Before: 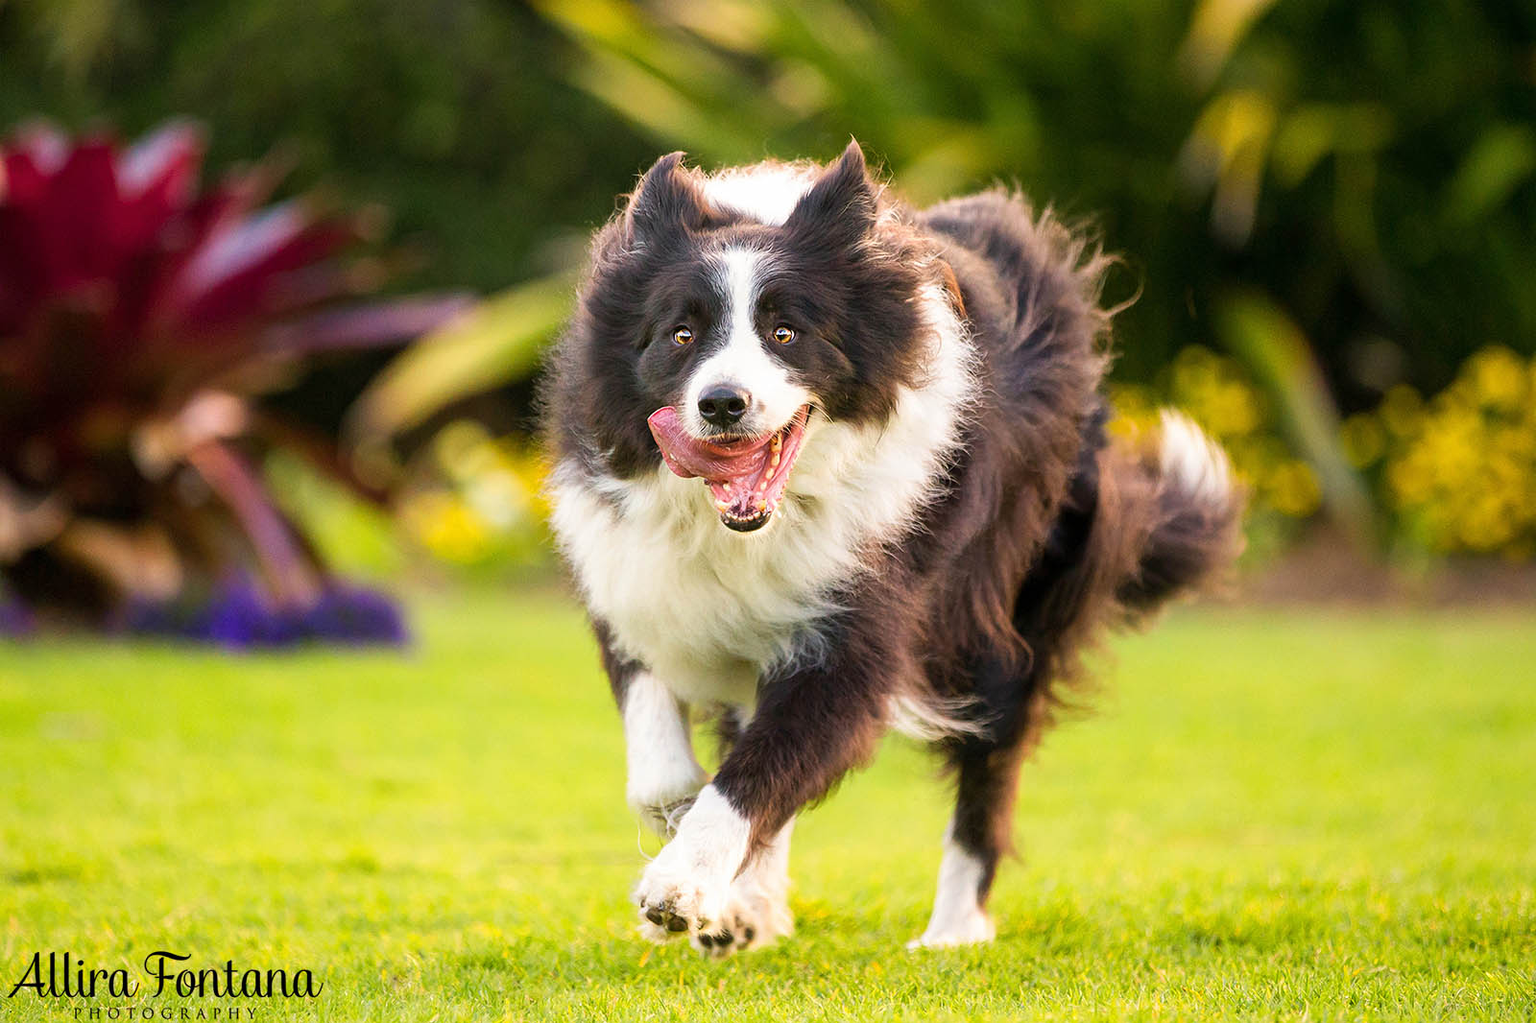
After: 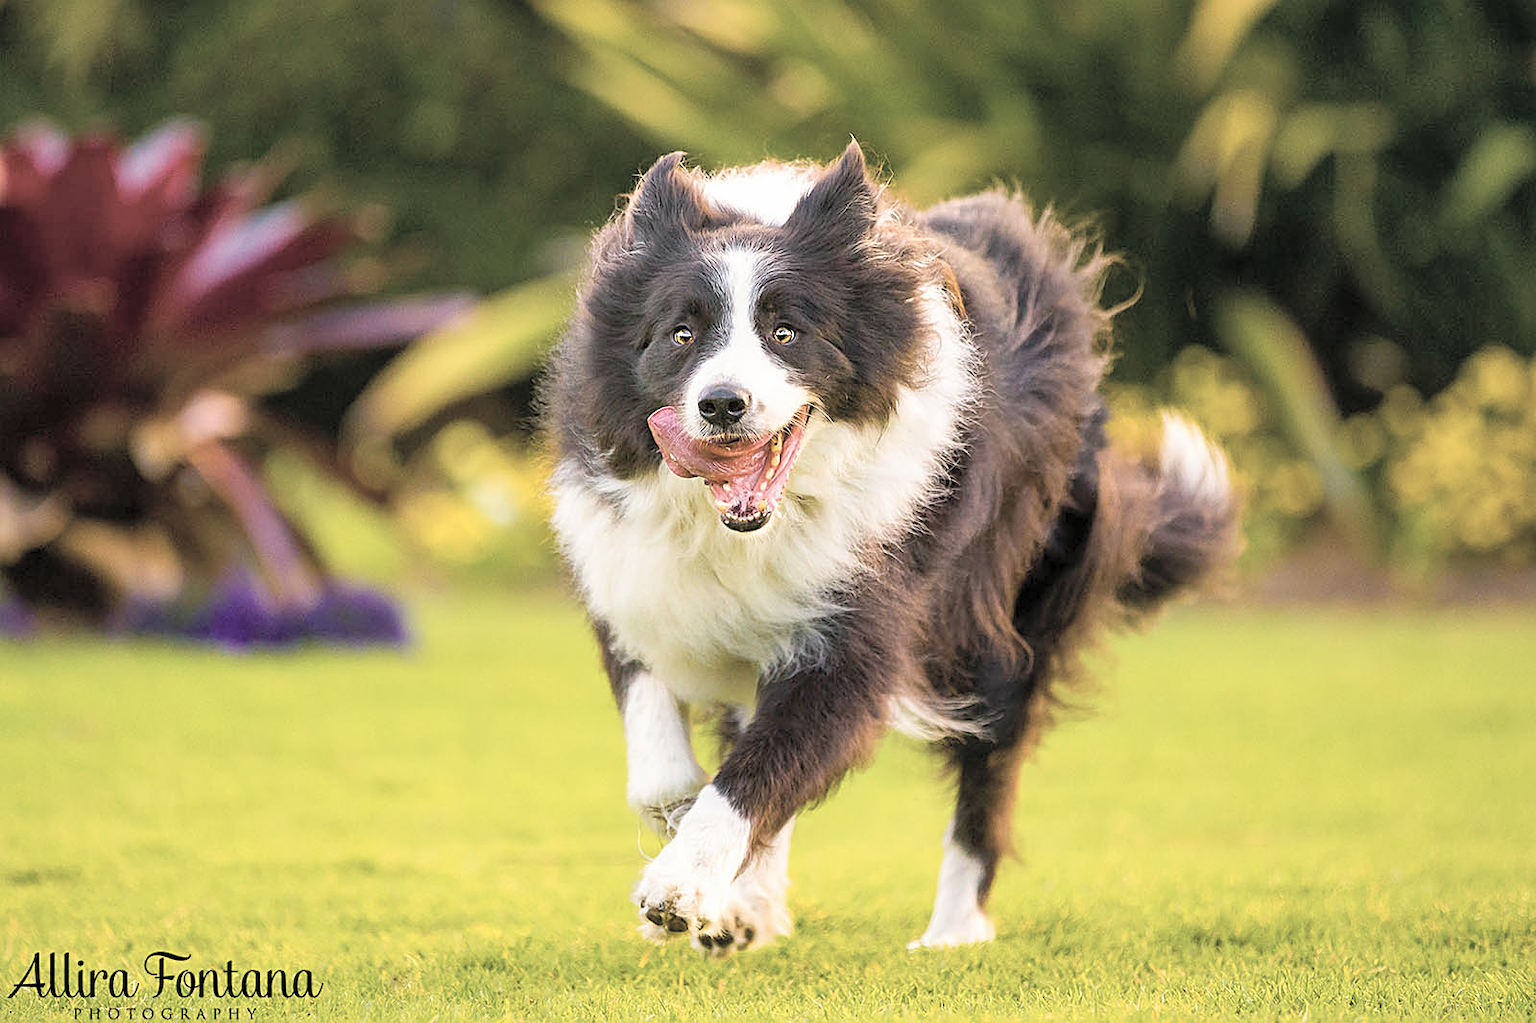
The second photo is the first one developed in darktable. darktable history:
sharpen: on, module defaults
color balance rgb: linear chroma grading › global chroma 14.822%, perceptual saturation grading › global saturation 39.352%, global vibrance 14.555%
contrast brightness saturation: brightness 0.189, saturation -0.508
shadows and highlights: shadows 37.06, highlights -26.72, soften with gaussian
